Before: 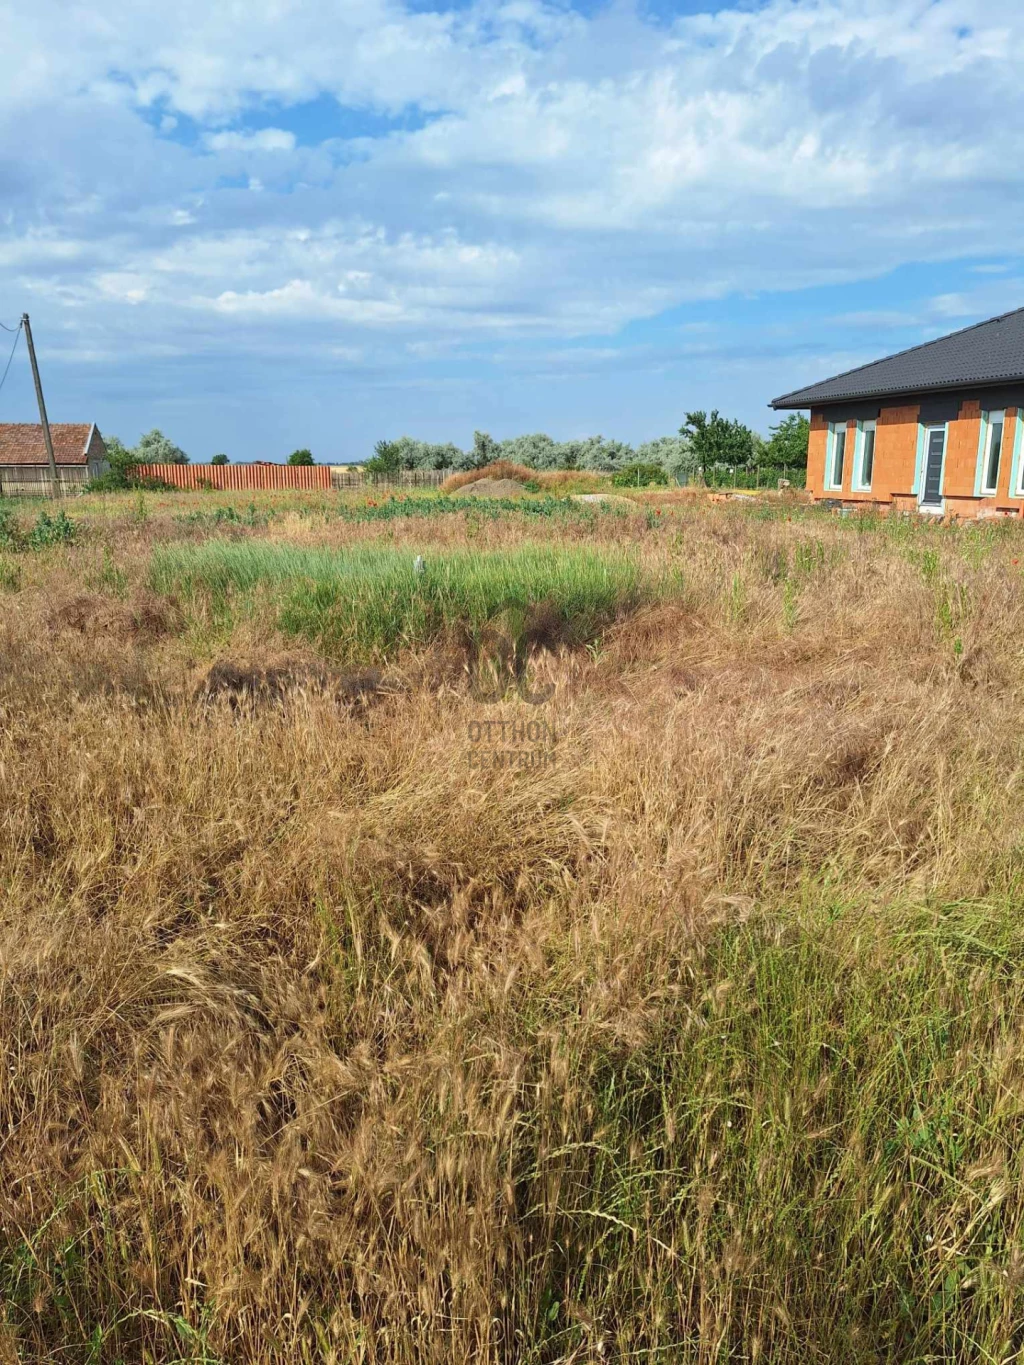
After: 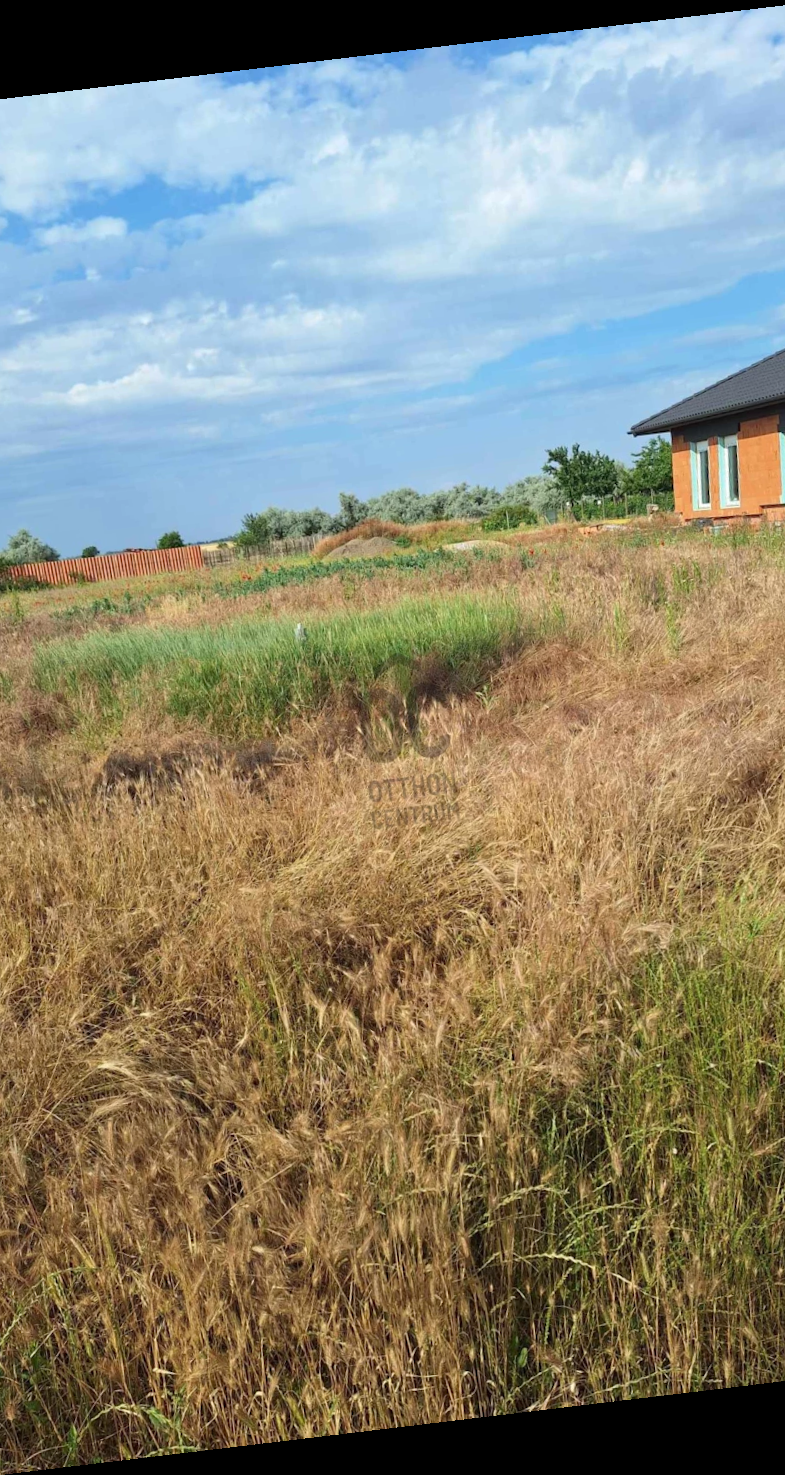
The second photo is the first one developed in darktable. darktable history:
rotate and perspective: rotation -6.83°, automatic cropping off
crop and rotate: left 15.546%, right 17.787%
